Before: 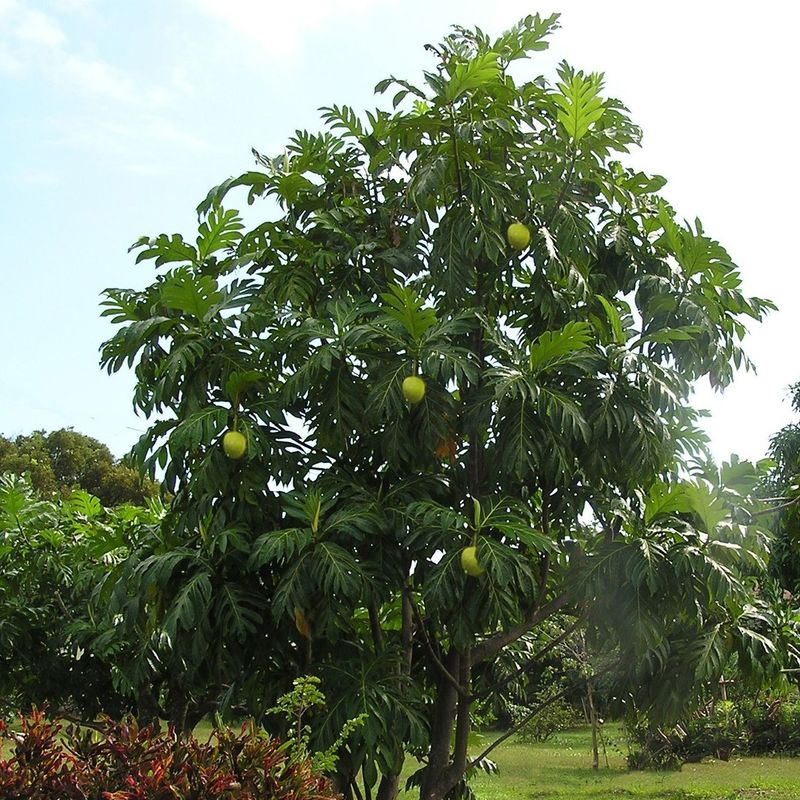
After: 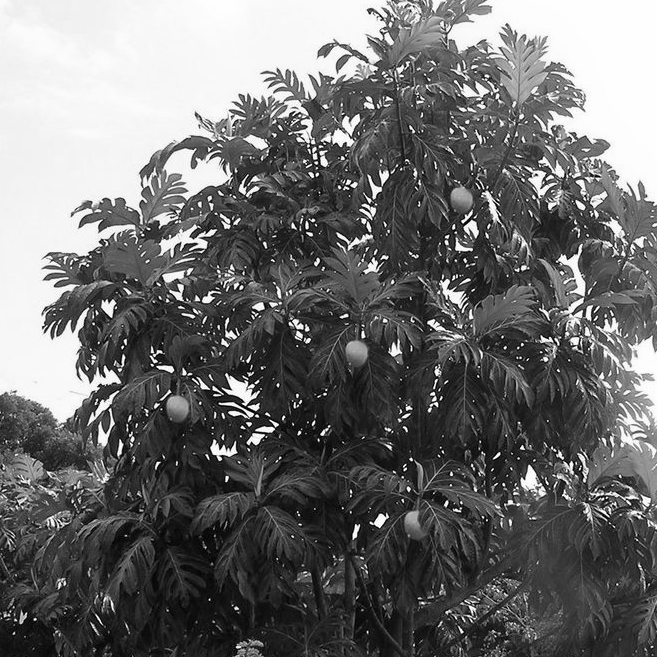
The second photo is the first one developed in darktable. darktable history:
crop and rotate: left 7.196%, top 4.574%, right 10.605%, bottom 13.178%
white balance: red 0.978, blue 0.999
monochrome: on, module defaults
color balance rgb: perceptual saturation grading › global saturation 35%, perceptual saturation grading › highlights -25%, perceptual saturation grading › shadows 25%, global vibrance 10%
